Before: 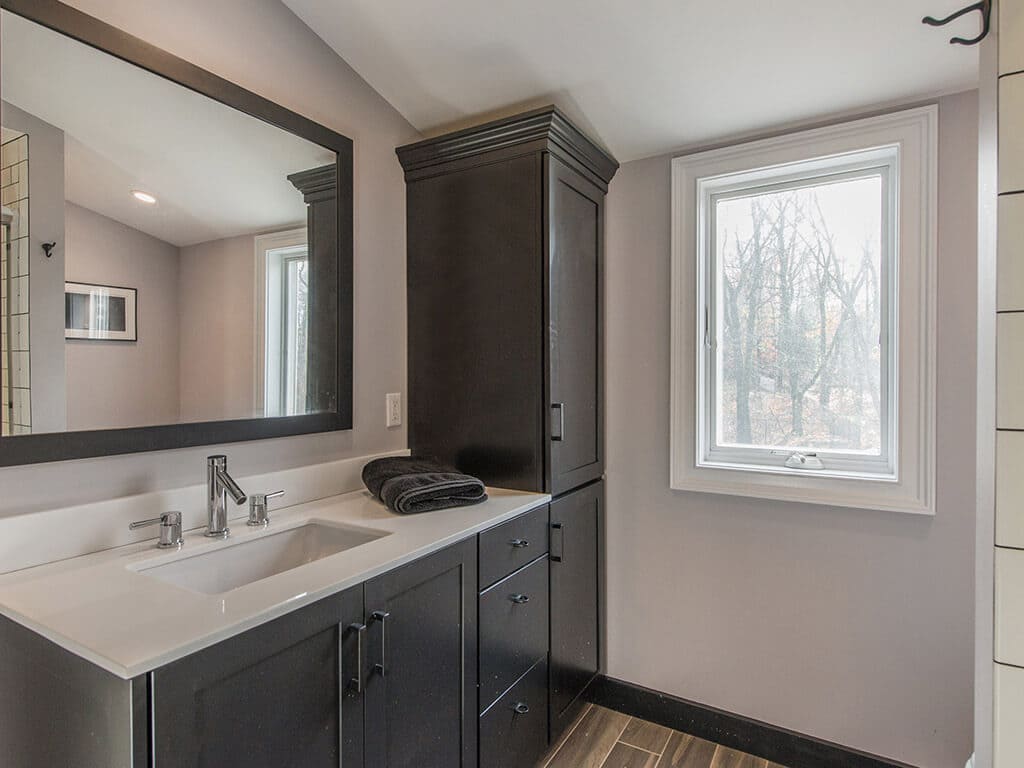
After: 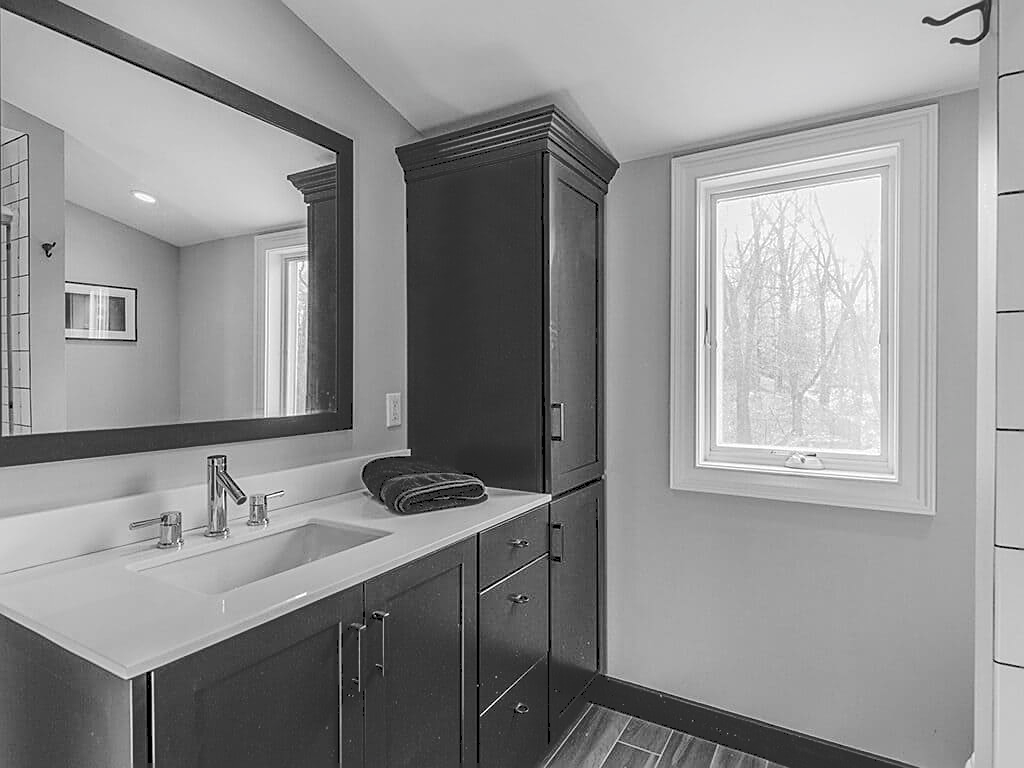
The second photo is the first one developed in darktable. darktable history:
tone curve: curves: ch0 [(0, 0) (0.003, 0.177) (0.011, 0.177) (0.025, 0.176) (0.044, 0.178) (0.069, 0.186) (0.1, 0.194) (0.136, 0.203) (0.177, 0.223) (0.224, 0.255) (0.277, 0.305) (0.335, 0.383) (0.399, 0.467) (0.468, 0.546) (0.543, 0.616) (0.623, 0.694) (0.709, 0.764) (0.801, 0.834) (0.898, 0.901) (1, 1)], color space Lab, independent channels, preserve colors none
sharpen: on, module defaults
color calibration: output gray [0.21, 0.42, 0.37, 0], illuminant as shot in camera, x 0.358, y 0.373, temperature 4628.91 K, gamut compression 2.98
